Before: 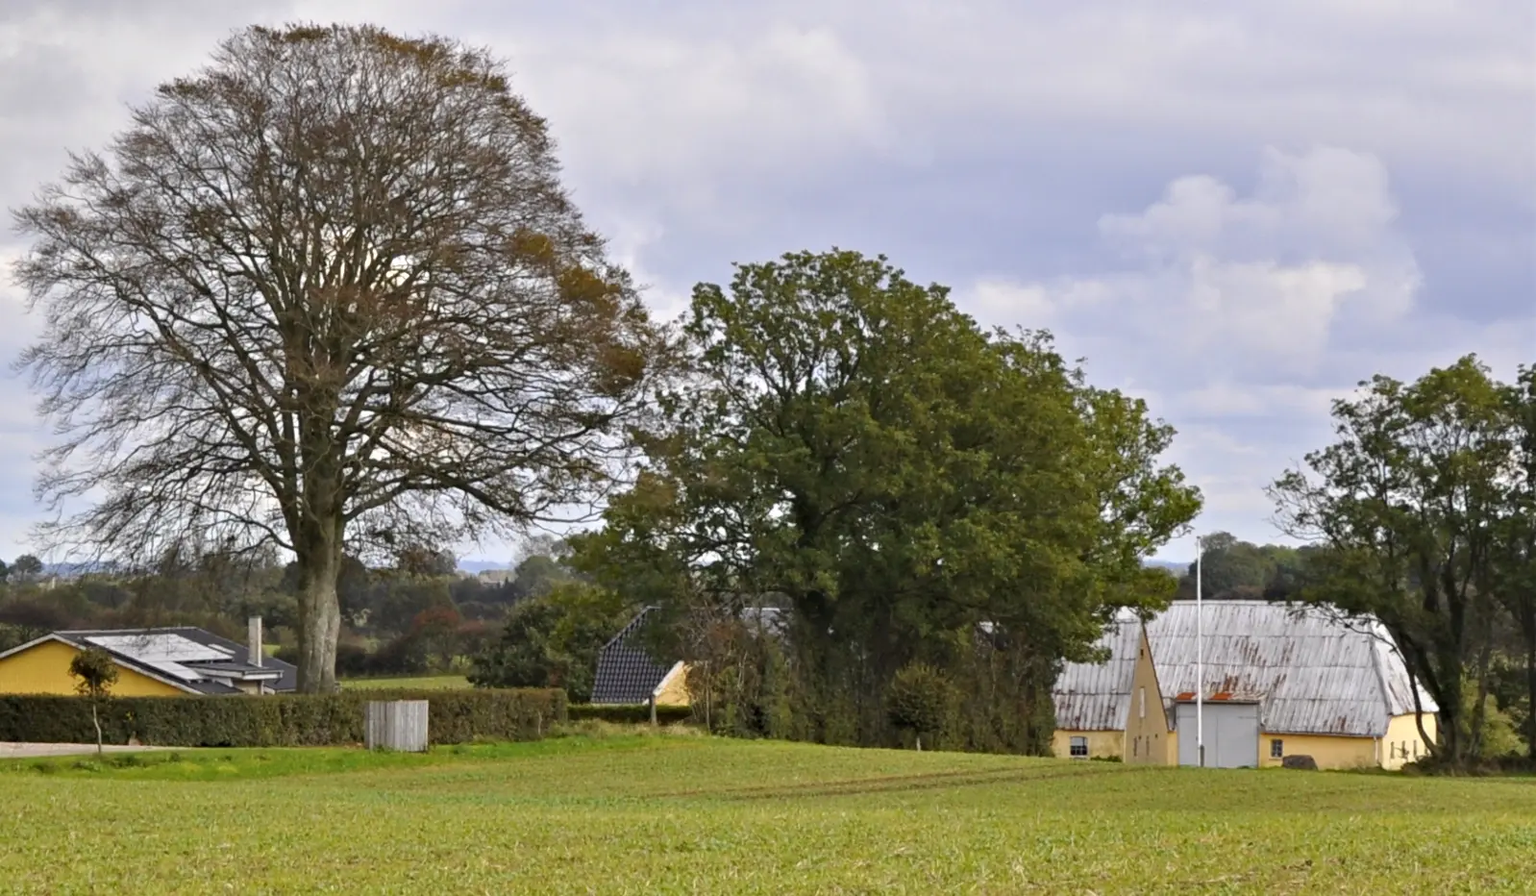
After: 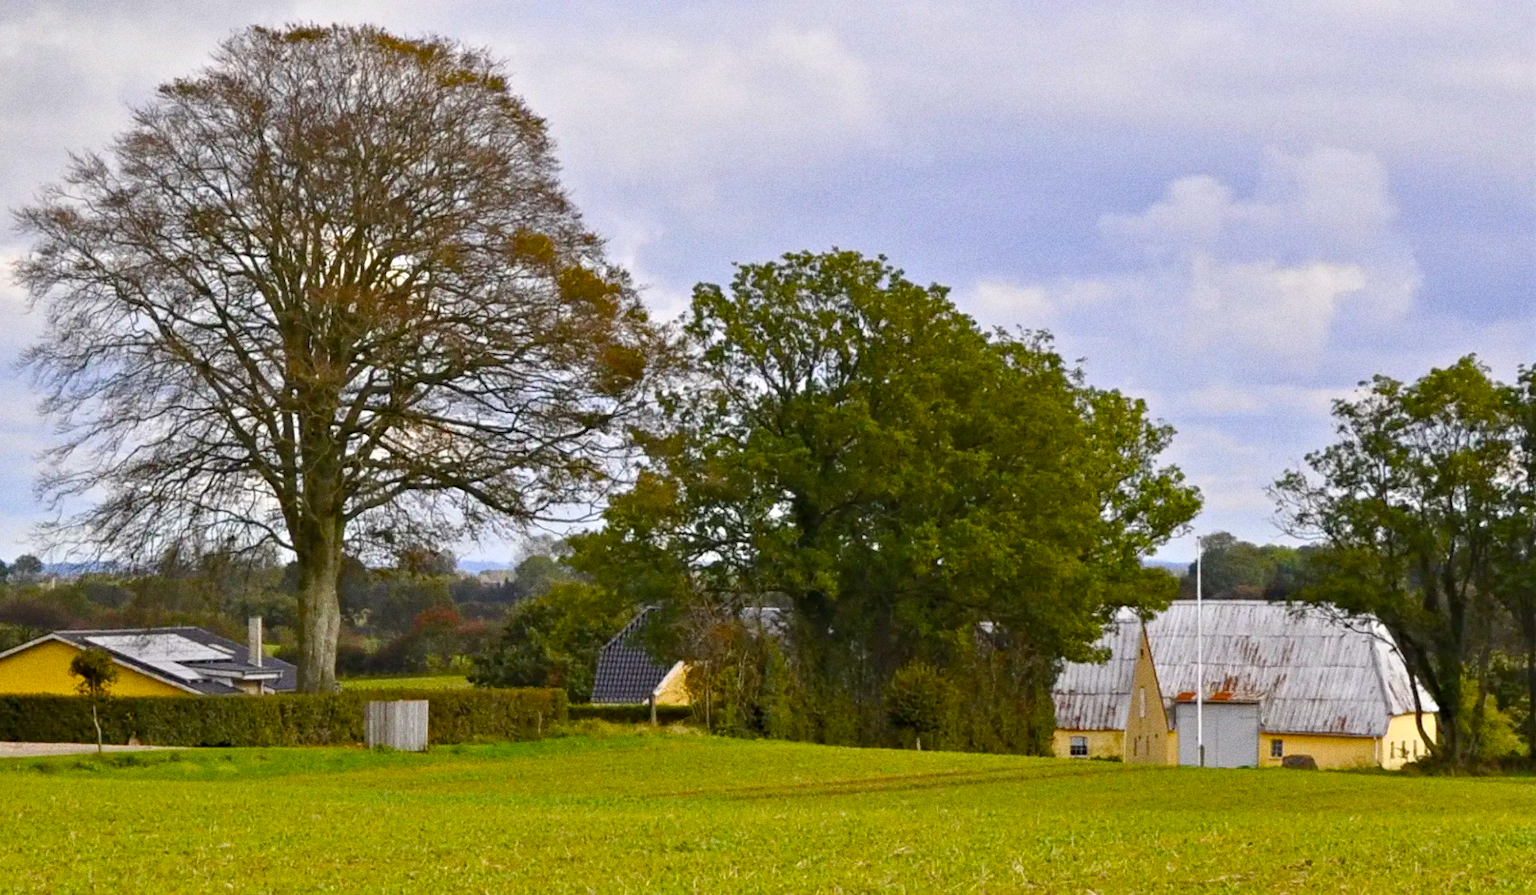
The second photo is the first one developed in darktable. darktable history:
color balance rgb: perceptual saturation grading › global saturation 20%, perceptual saturation grading › highlights -25%, perceptual saturation grading › shadows 25%, global vibrance 50%
grain: coarseness 22.88 ISO
